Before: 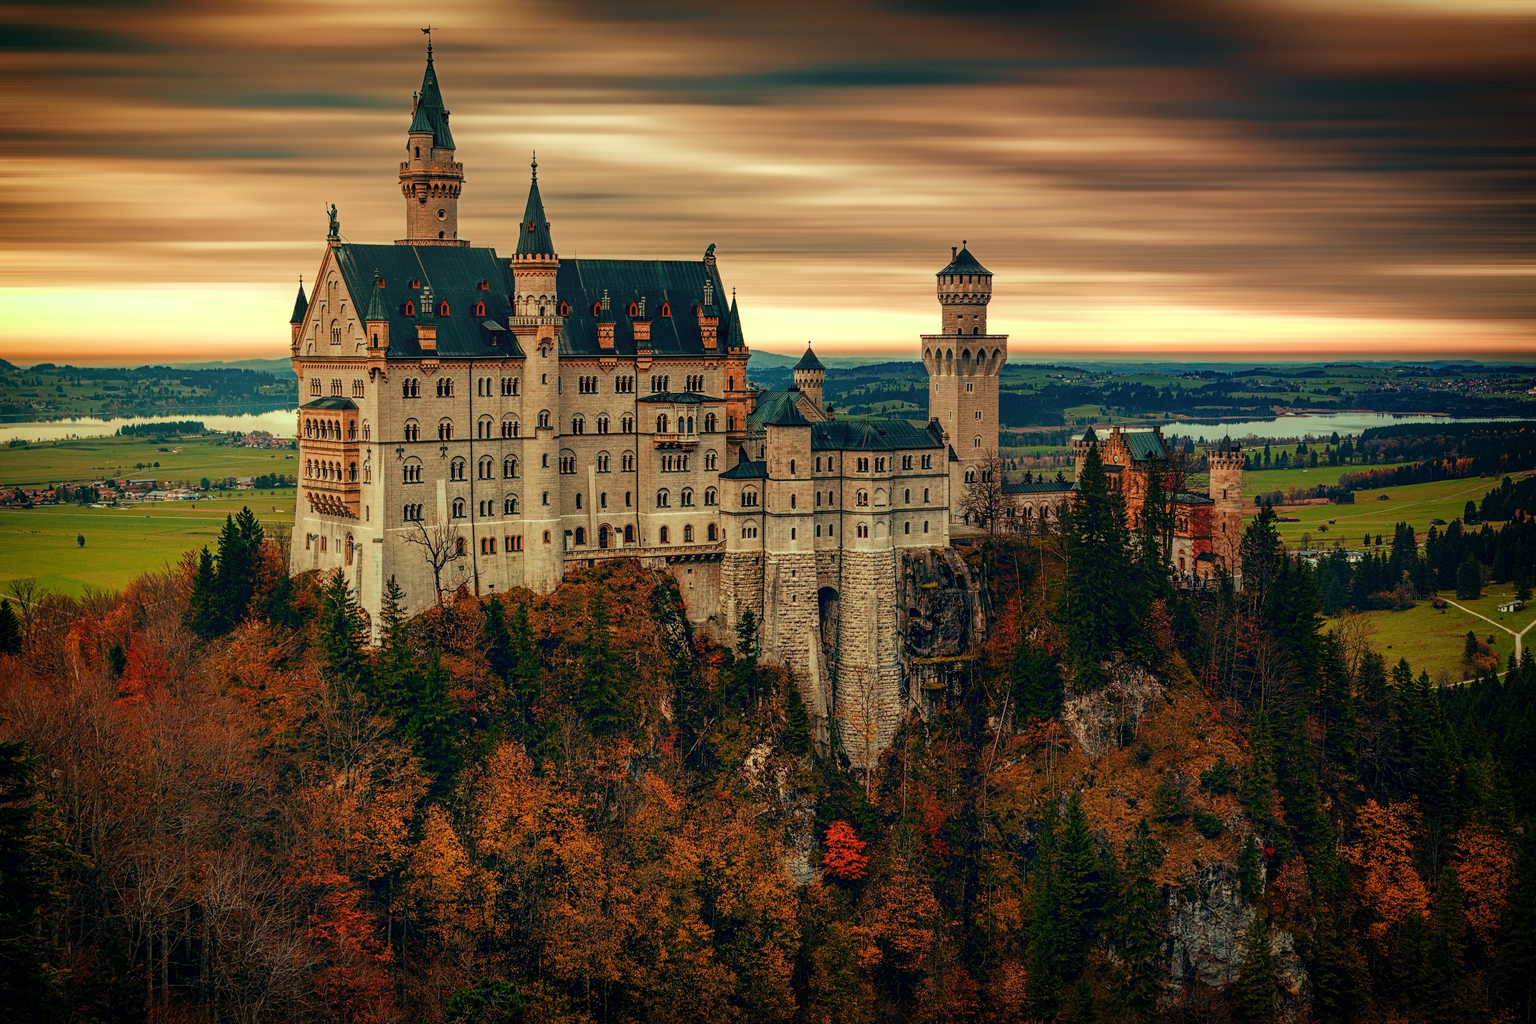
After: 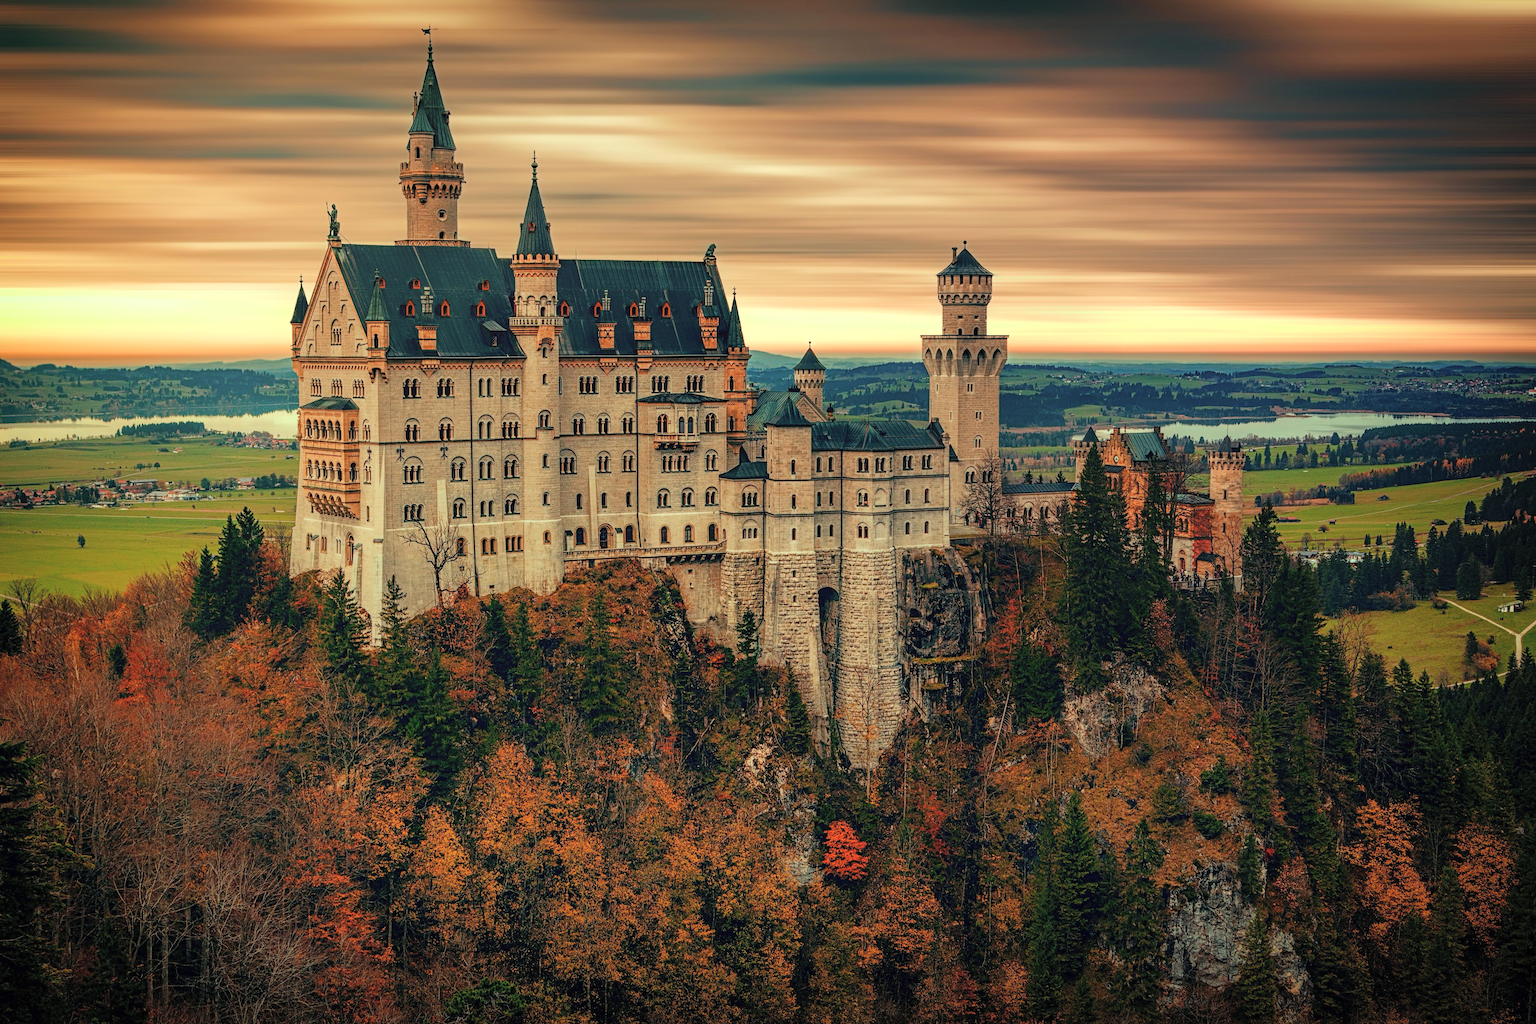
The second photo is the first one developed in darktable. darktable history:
contrast brightness saturation: brightness 0.148
